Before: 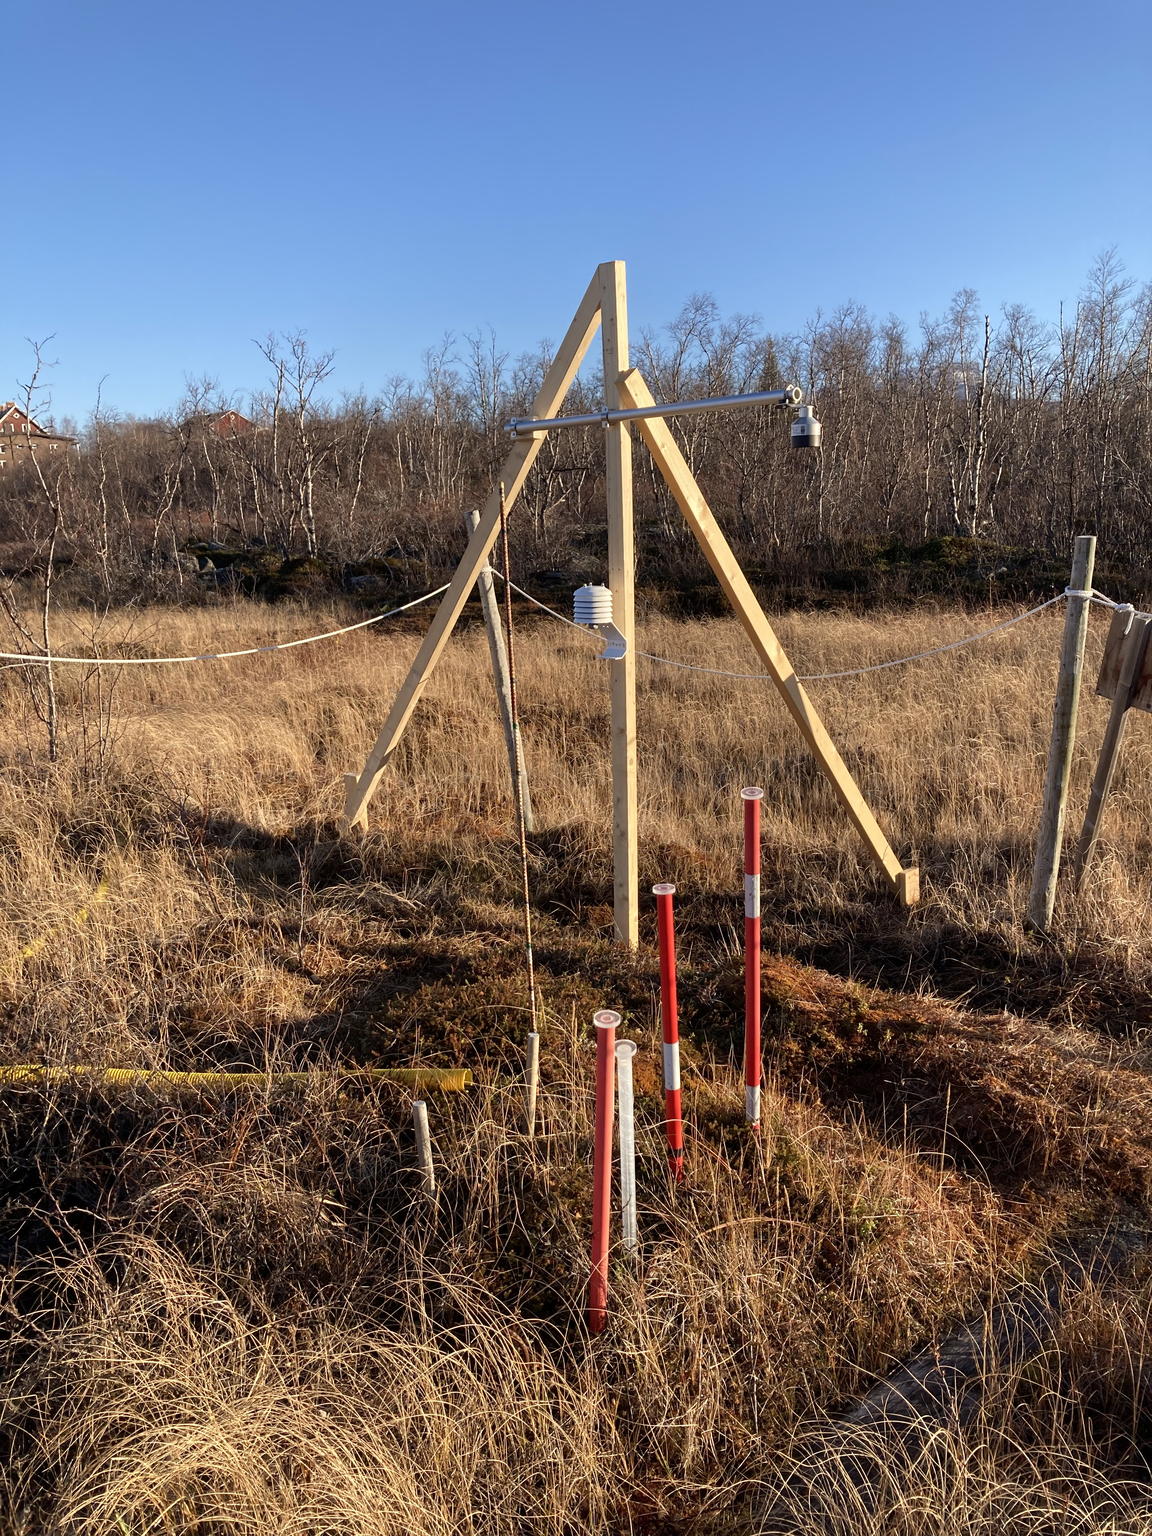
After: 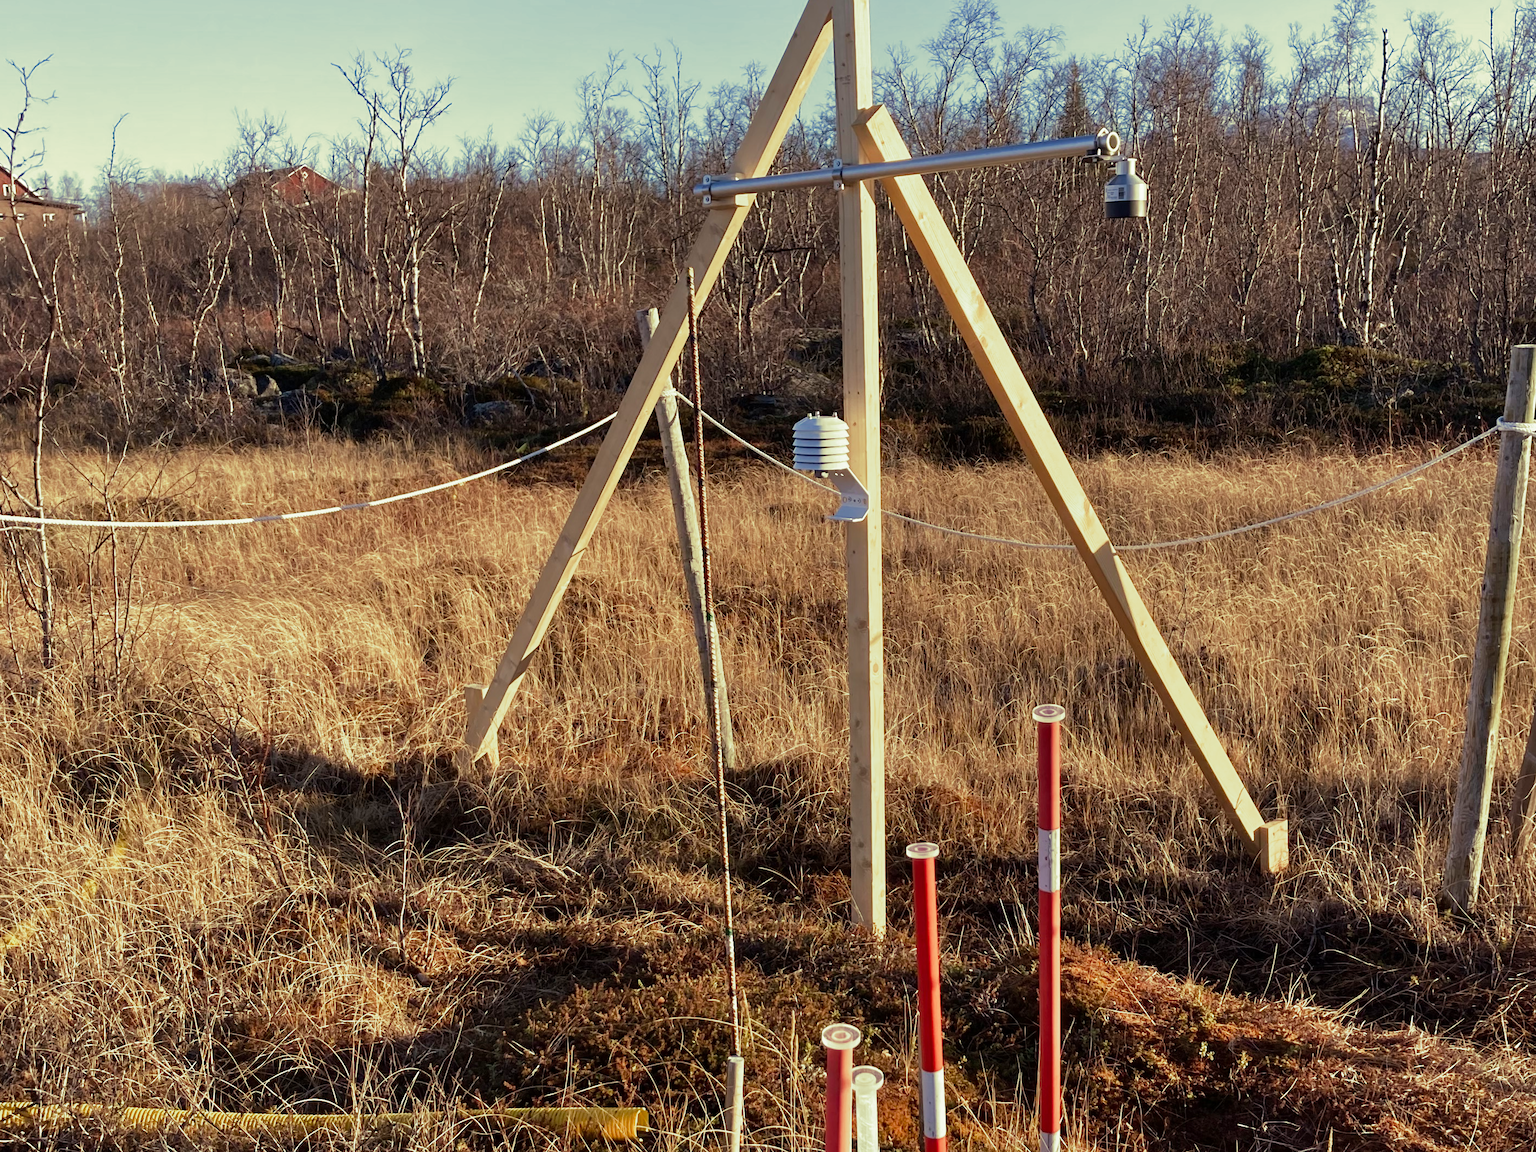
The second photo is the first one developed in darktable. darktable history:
split-toning: shadows › hue 290.82°, shadows › saturation 0.34, highlights › saturation 0.38, balance 0, compress 50%
crop: left 1.744%, top 19.225%, right 5.069%, bottom 28.357%
shadows and highlights: shadows 37.27, highlights -28.18, soften with gaussian
velvia: strength 15%
